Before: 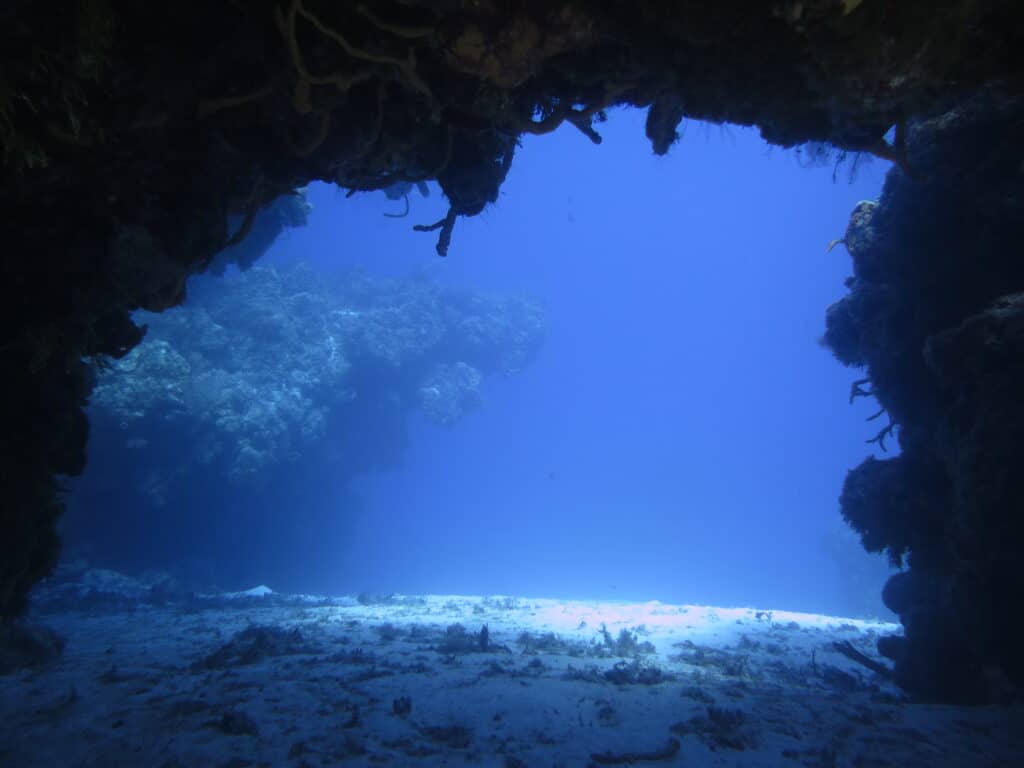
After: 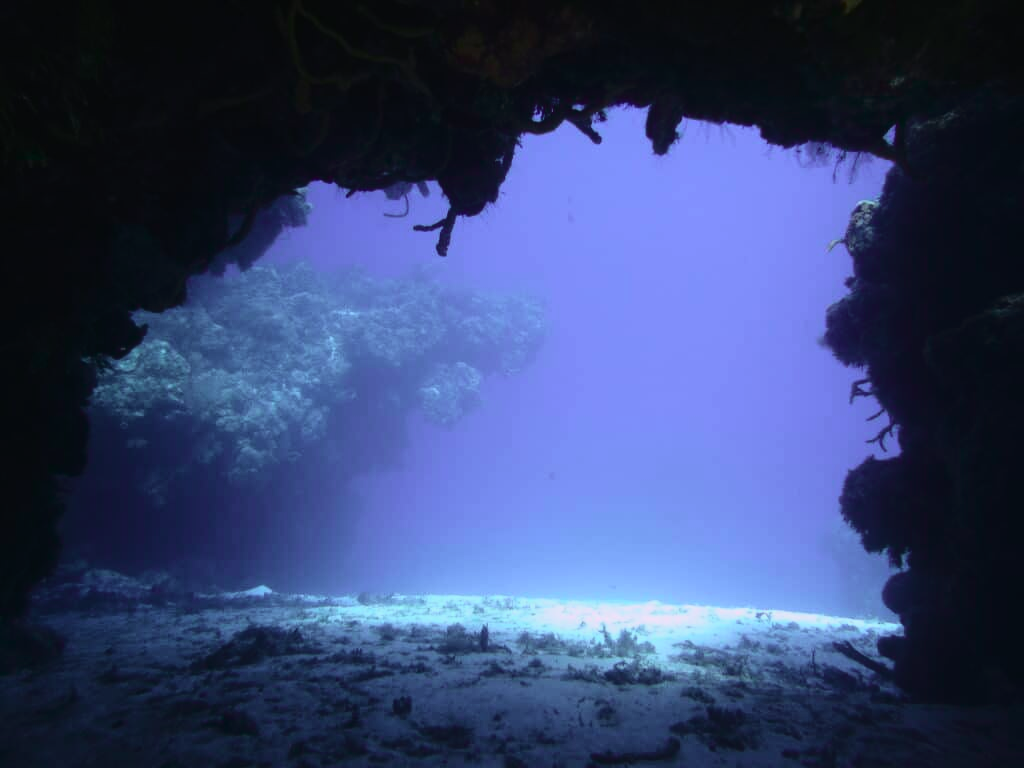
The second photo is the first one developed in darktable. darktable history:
tone curve: curves: ch0 [(0, 0.014) (0.17, 0.099) (0.398, 0.423) (0.728, 0.808) (0.877, 0.91) (0.99, 0.955)]; ch1 [(0, 0) (0.377, 0.325) (0.493, 0.491) (0.505, 0.504) (0.515, 0.515) (0.554, 0.575) (0.623, 0.643) (0.701, 0.718) (1, 1)]; ch2 [(0, 0) (0.423, 0.453) (0.481, 0.485) (0.501, 0.501) (0.531, 0.527) (0.586, 0.597) (0.663, 0.706) (0.717, 0.753) (1, 0.991)], color space Lab, independent channels
